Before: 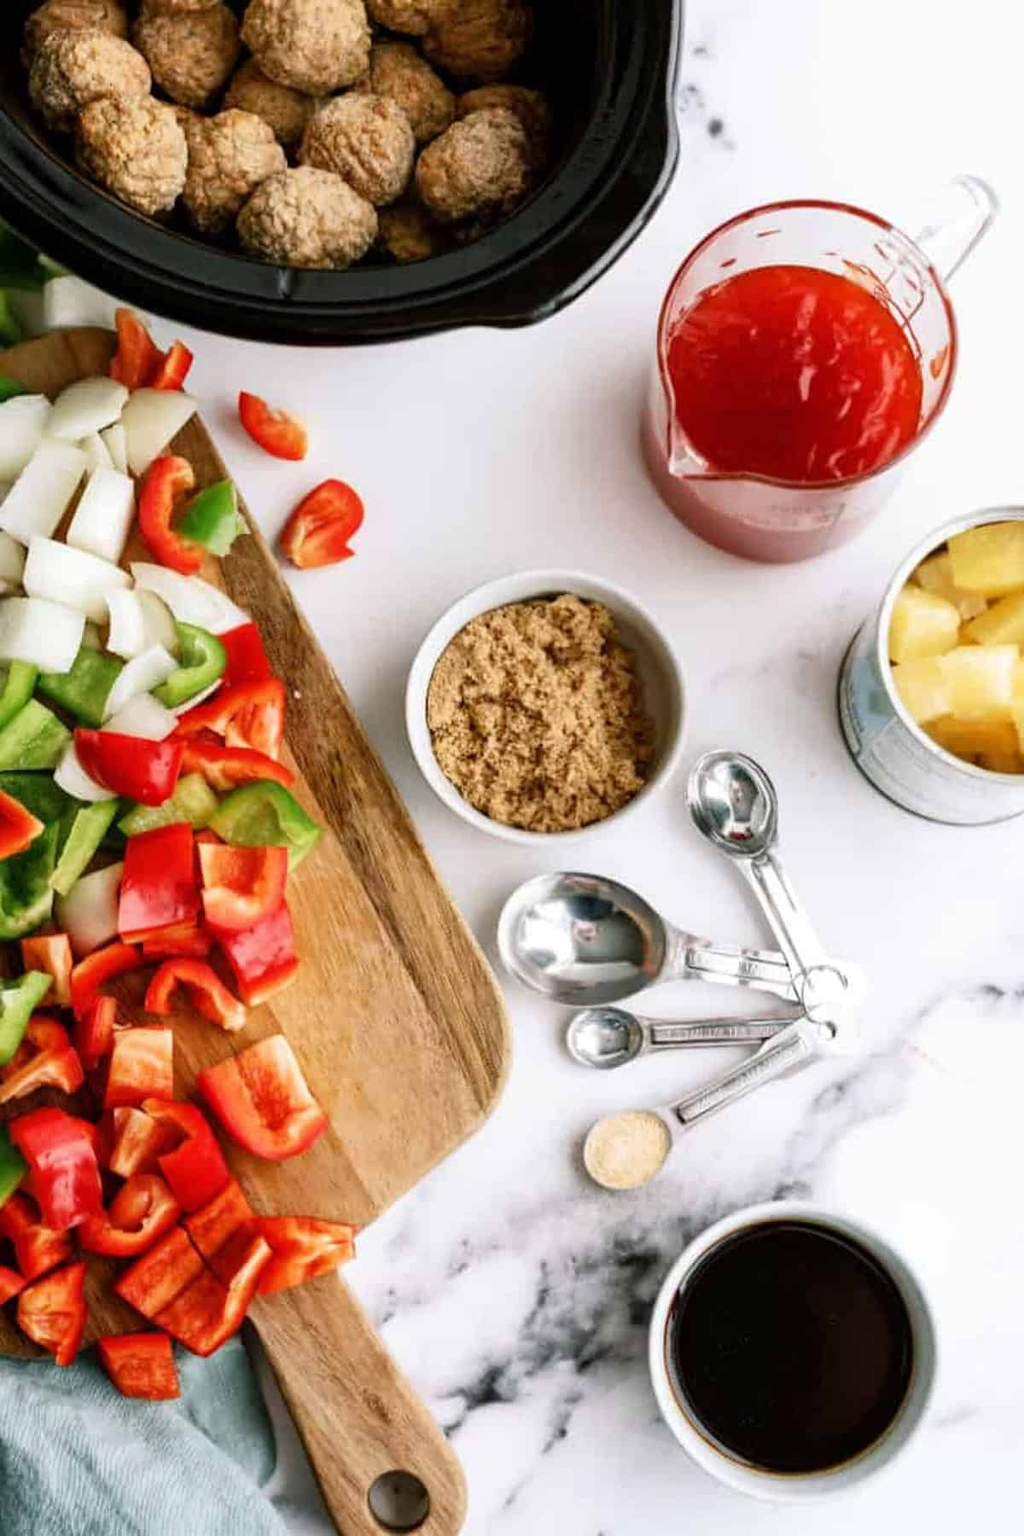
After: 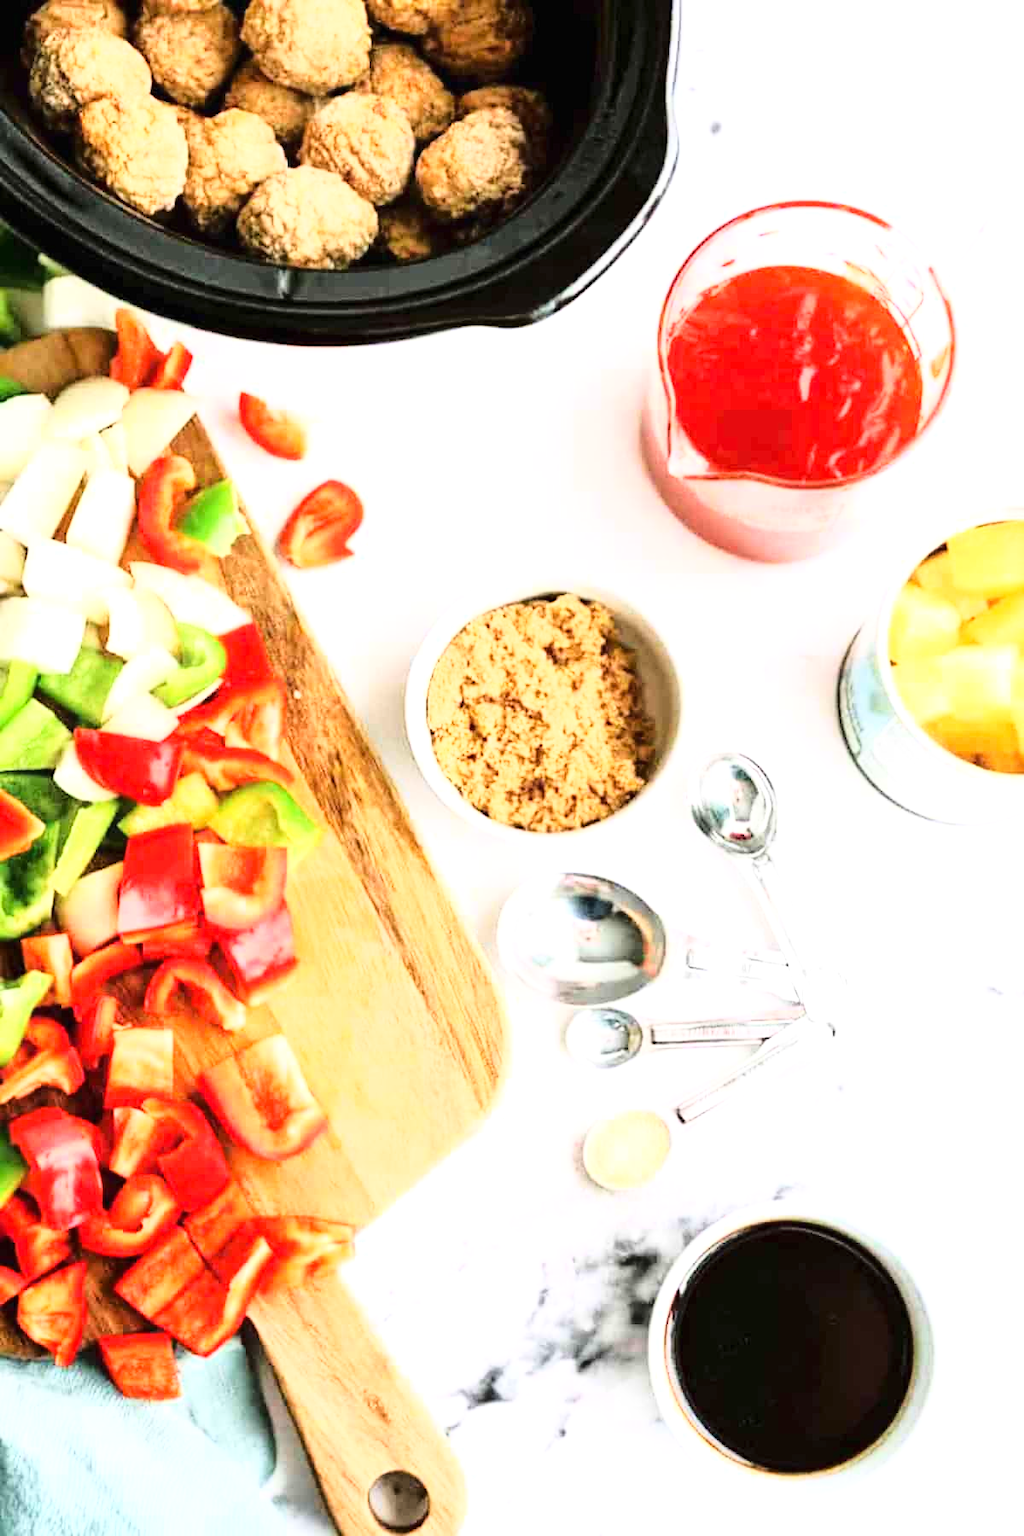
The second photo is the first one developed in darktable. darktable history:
exposure: black level correction 0, exposure 0.948 EV, compensate exposure bias true, compensate highlight preservation false
base curve: curves: ch0 [(0, 0) (0.028, 0.03) (0.105, 0.232) (0.387, 0.748) (0.754, 0.968) (1, 1)]
